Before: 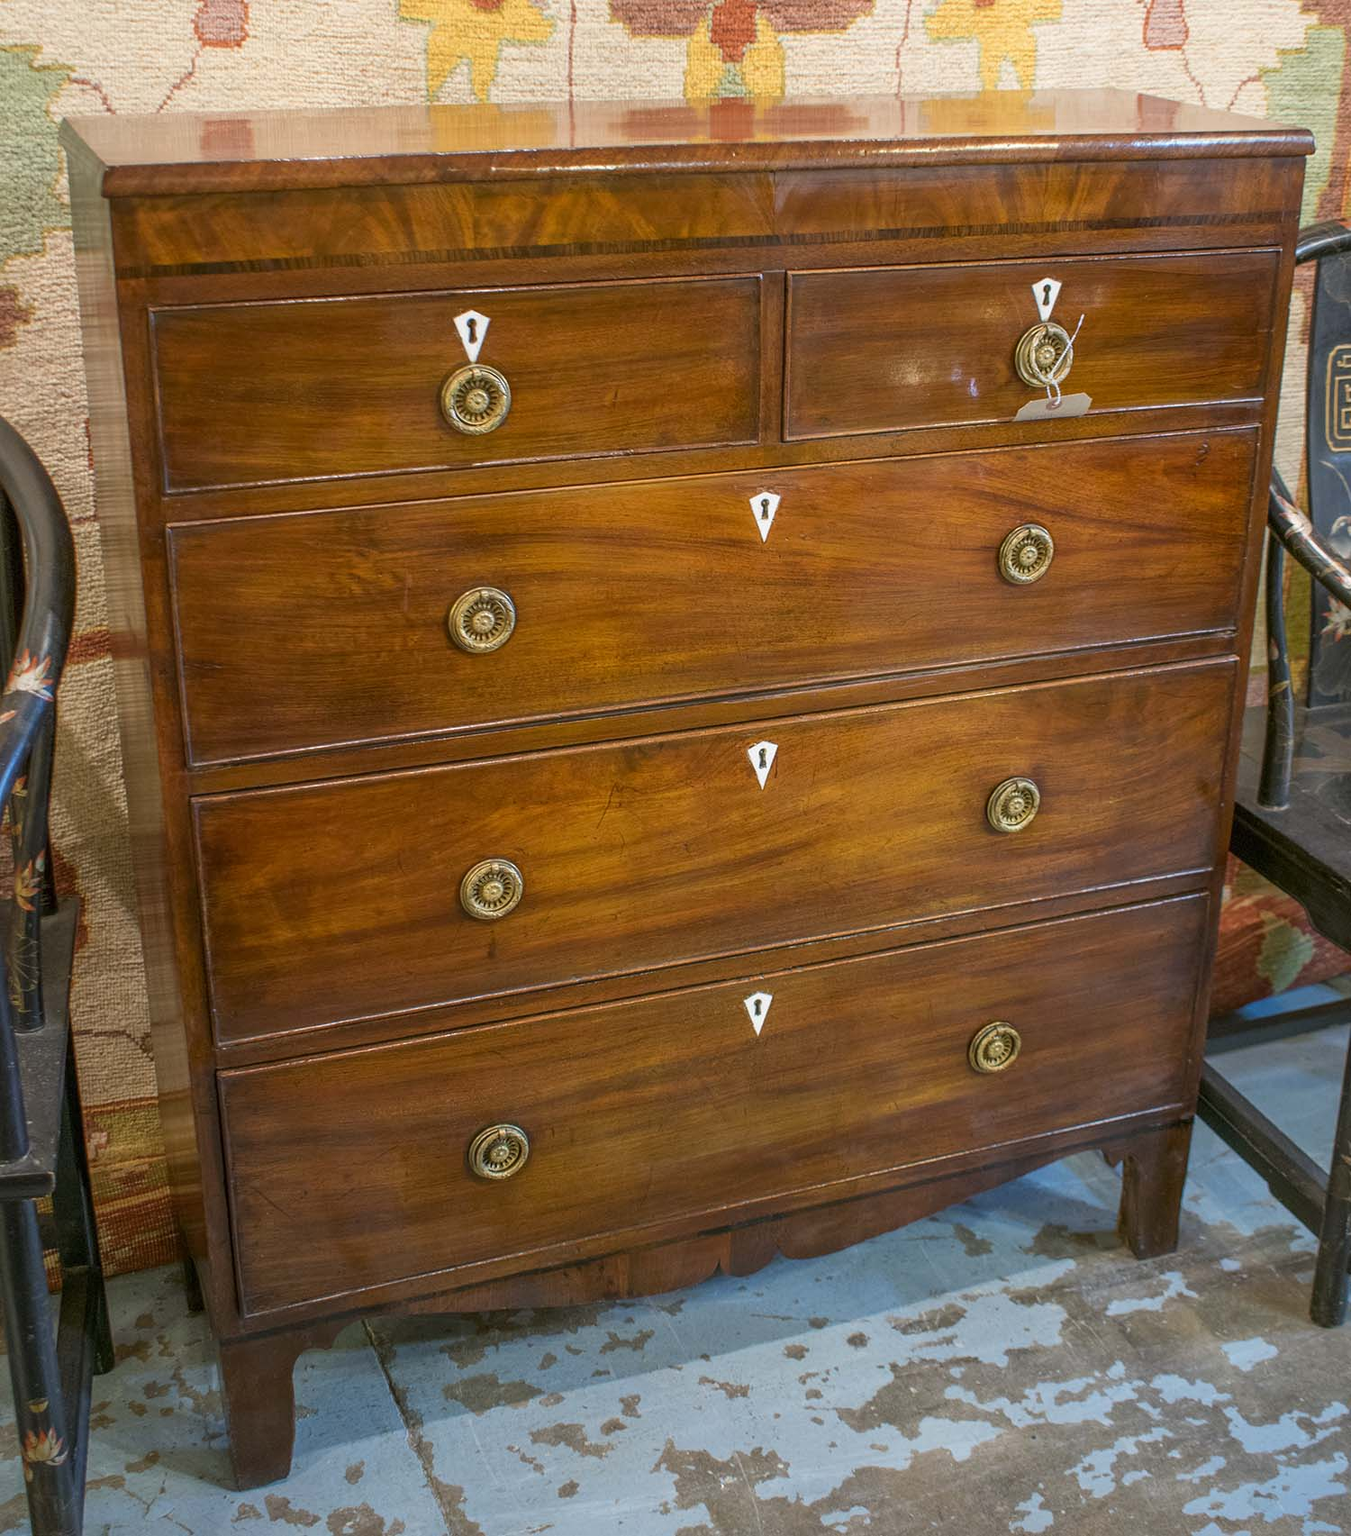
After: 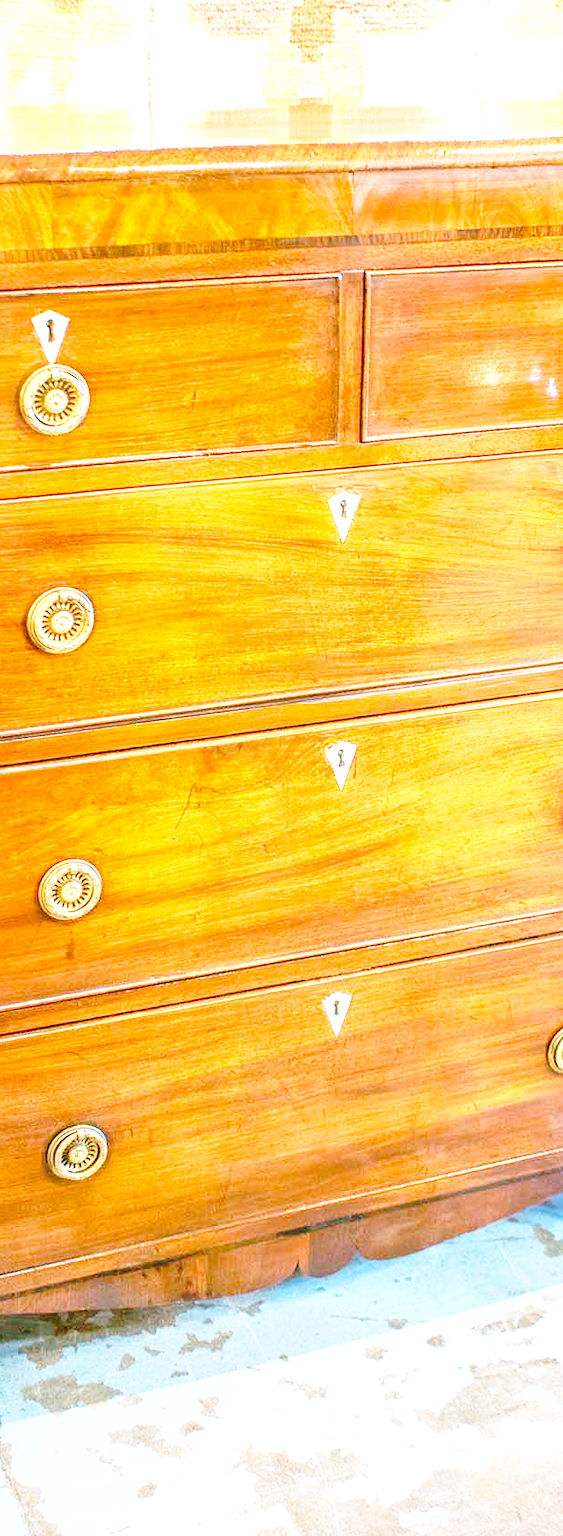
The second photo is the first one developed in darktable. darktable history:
exposure: black level correction 0, exposure 0.68 EV, compensate exposure bias true, compensate highlight preservation false
crop: left 31.229%, right 27.105%
white balance: red 1.004, blue 1.024
base curve: curves: ch0 [(0, 0) (0.032, 0.037) (0.105, 0.228) (0.435, 0.76) (0.856, 0.983) (1, 1)], preserve colors none
